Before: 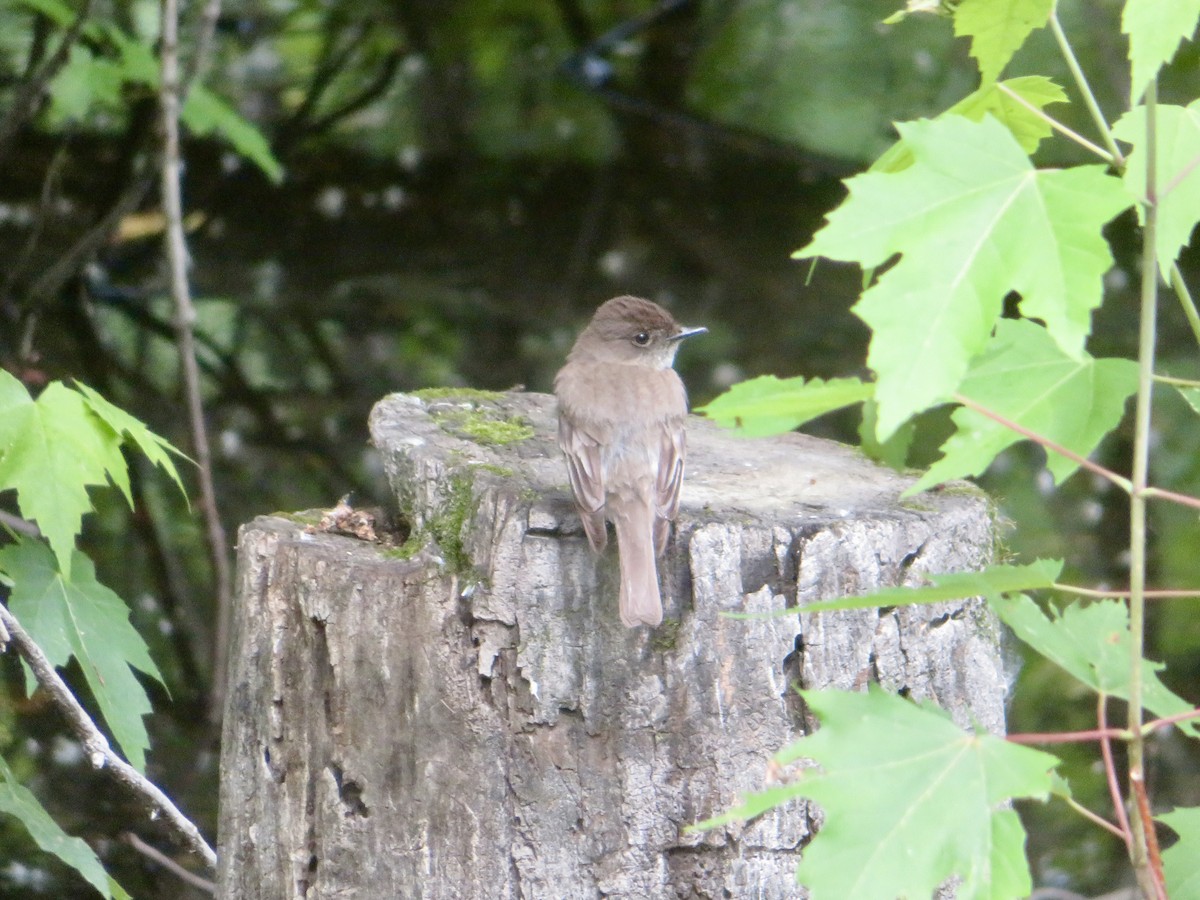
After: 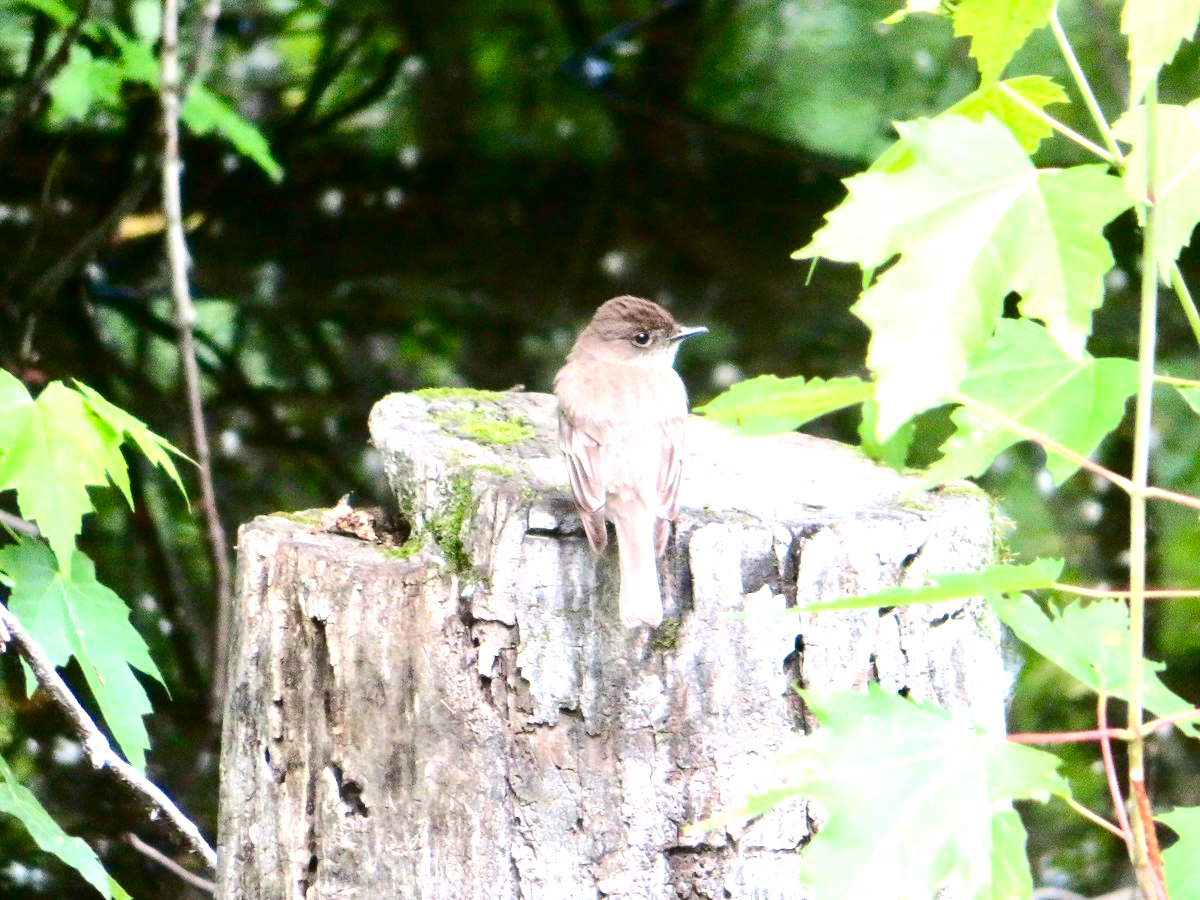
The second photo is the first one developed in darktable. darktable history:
exposure: black level correction 0, exposure 0.95 EV, compensate exposure bias true, compensate highlight preservation false
contrast brightness saturation: contrast 0.24, brightness -0.24, saturation 0.14
